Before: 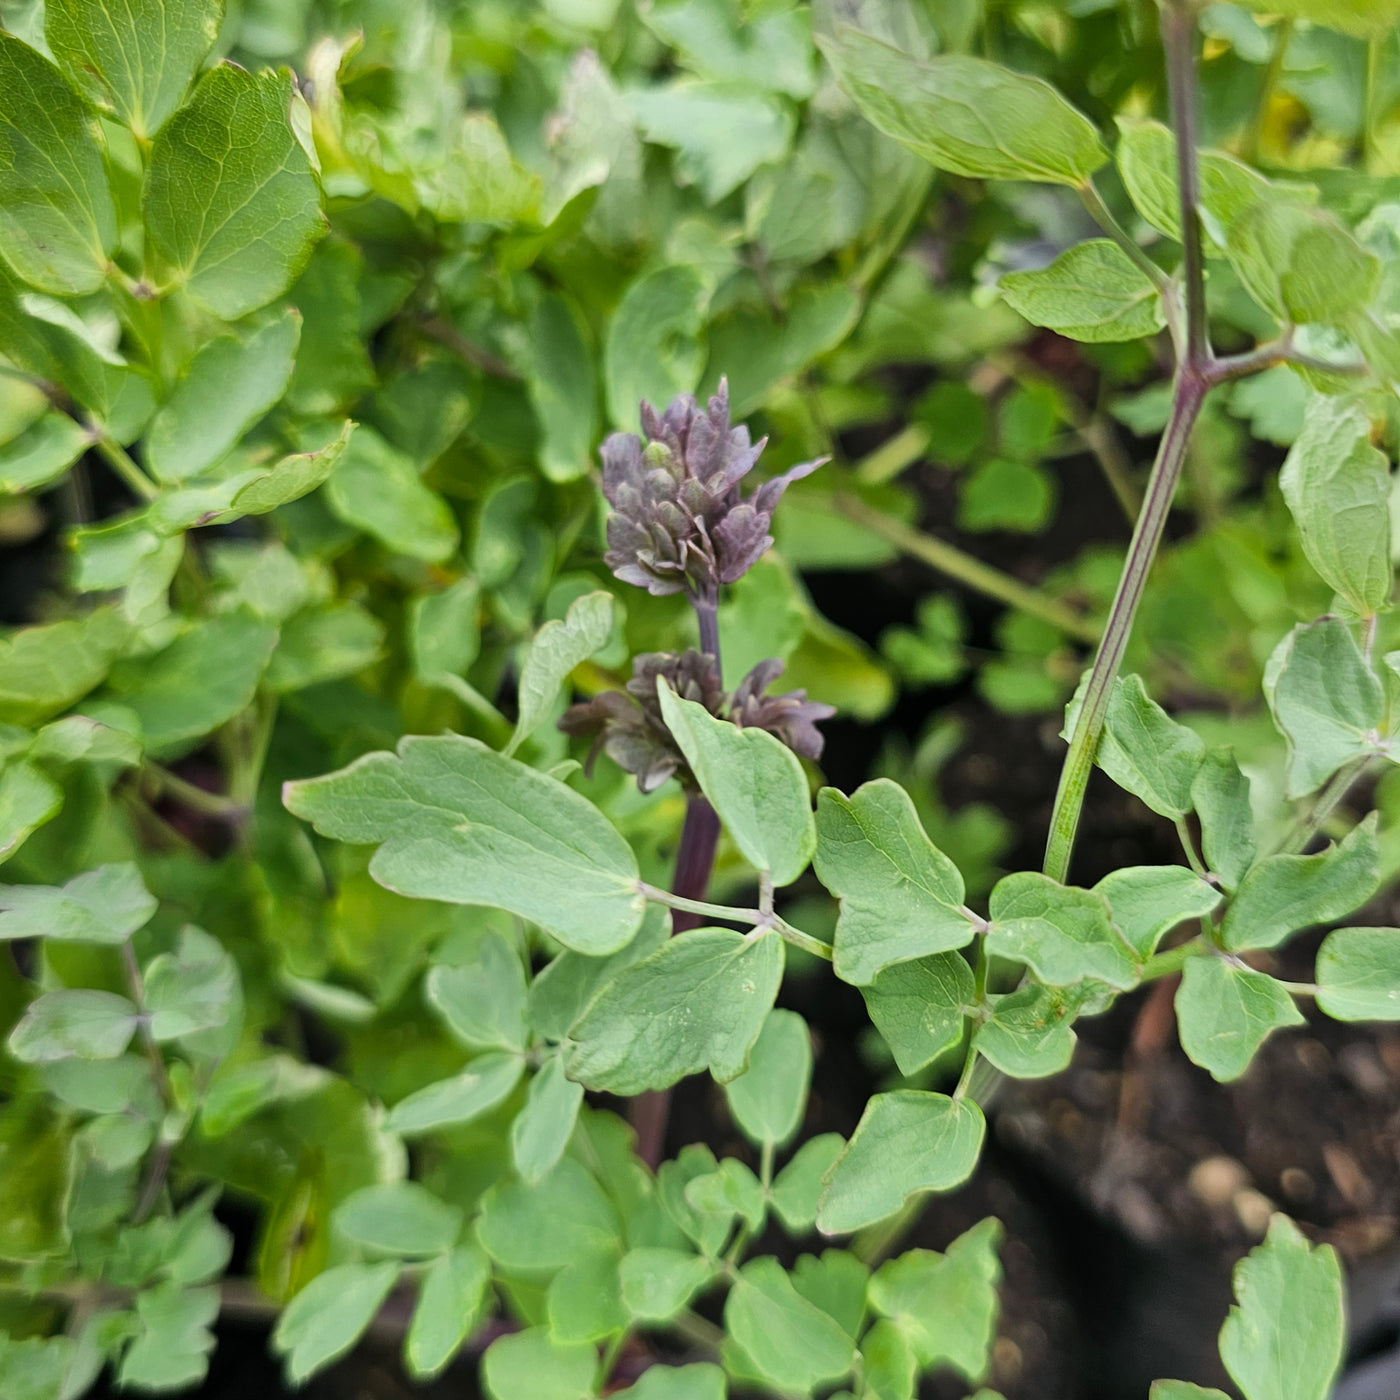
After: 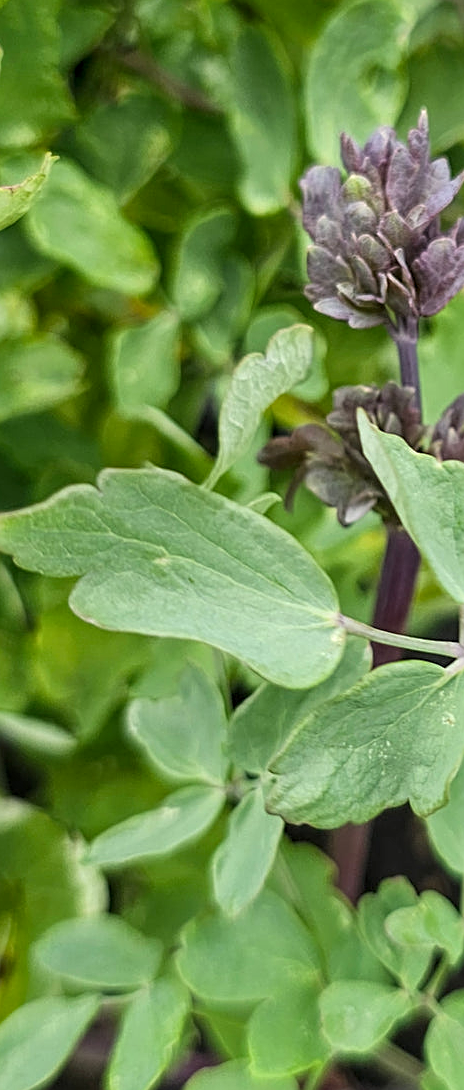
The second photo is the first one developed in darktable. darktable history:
crop and rotate: left 21.432%, top 19.086%, right 45.362%, bottom 3%
sharpen: on, module defaults
local contrast: on, module defaults
